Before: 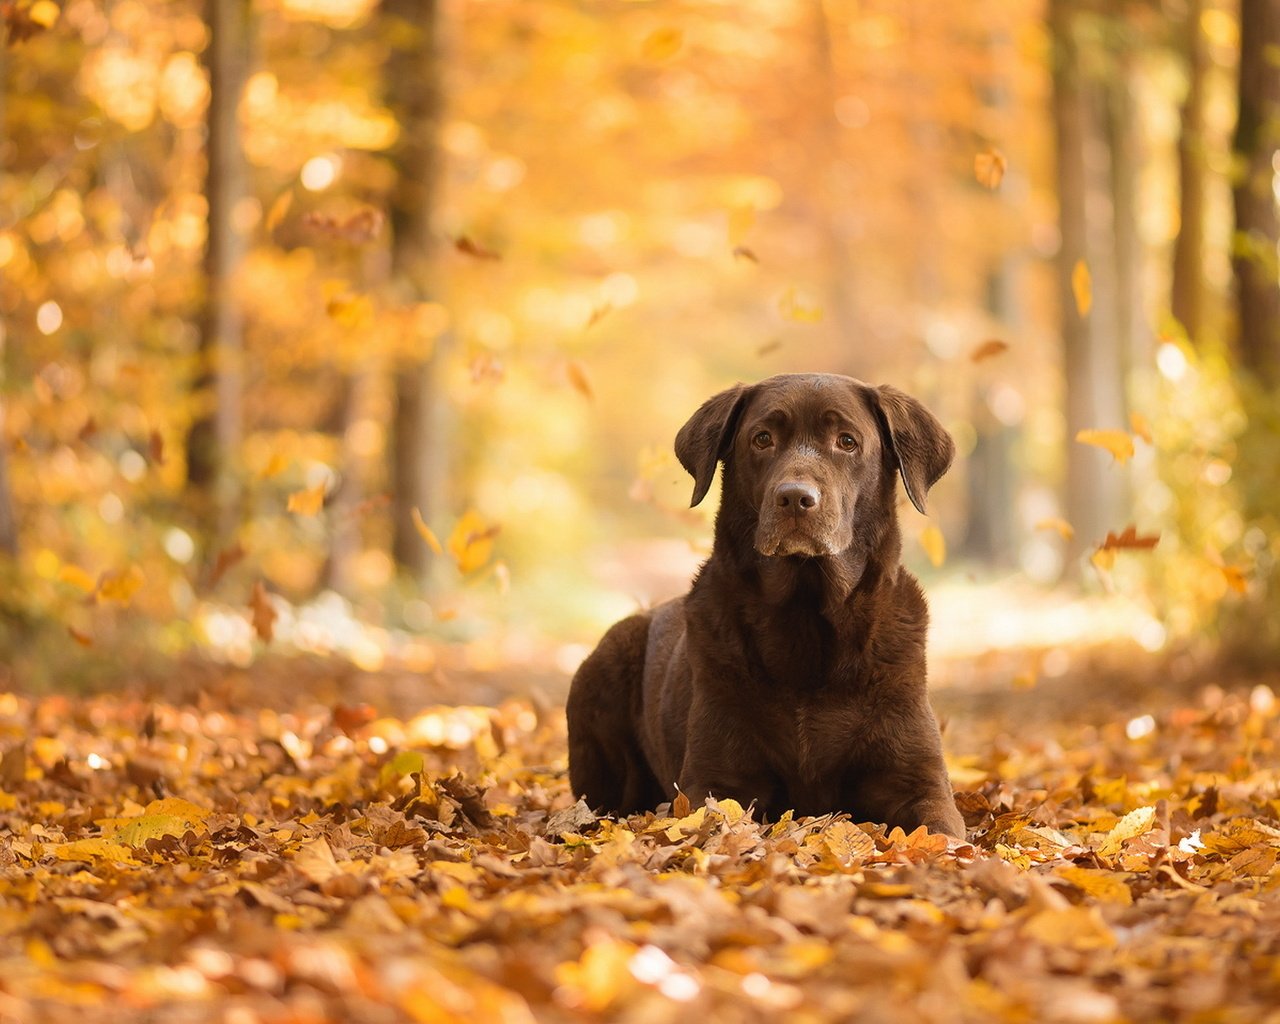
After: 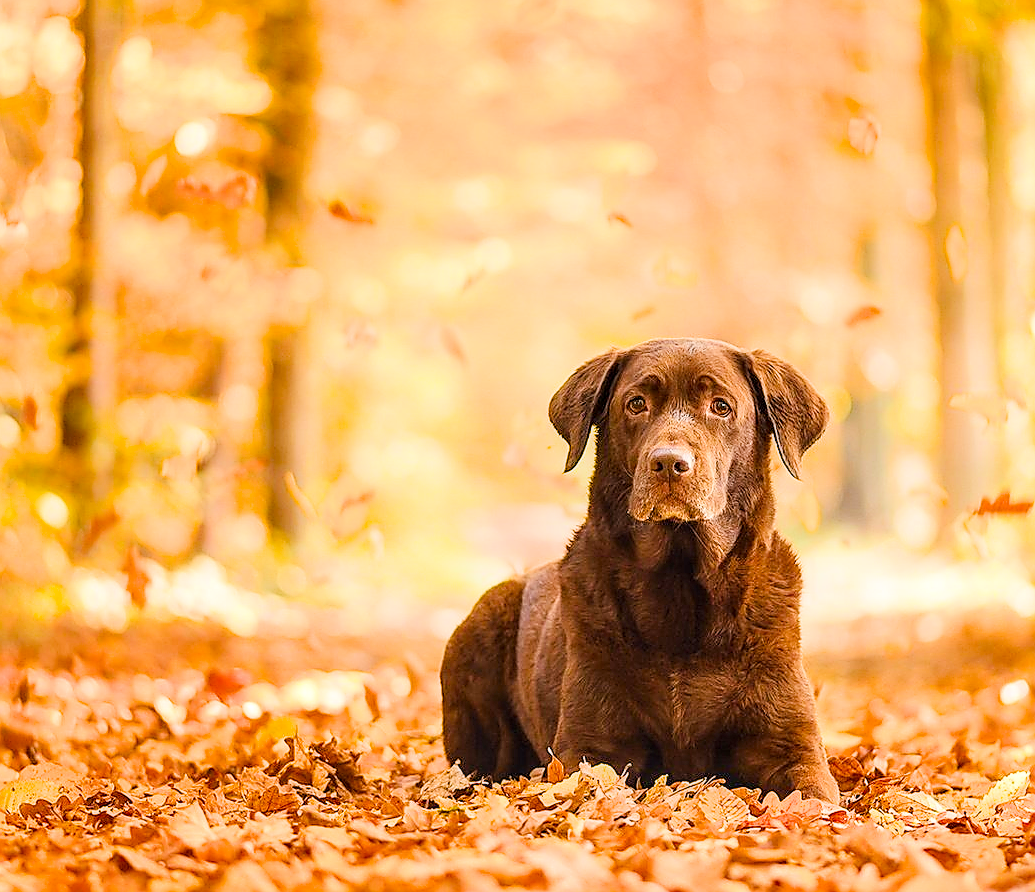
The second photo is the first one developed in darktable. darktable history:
crop: left 9.914%, top 3.491%, right 9.212%, bottom 9.343%
exposure: black level correction 0, exposure 1.464 EV, compensate highlight preservation false
color balance rgb: power › chroma 0.483%, power › hue 260.71°, perceptual saturation grading › global saturation 19.933%, global vibrance 20%
sharpen: radius 1.415, amount 1.232, threshold 0.848
local contrast: detail 130%
contrast brightness saturation: contrast 0.077, saturation 0.198
filmic rgb: black relative exposure -7.65 EV, white relative exposure 4.56 EV, hardness 3.61
